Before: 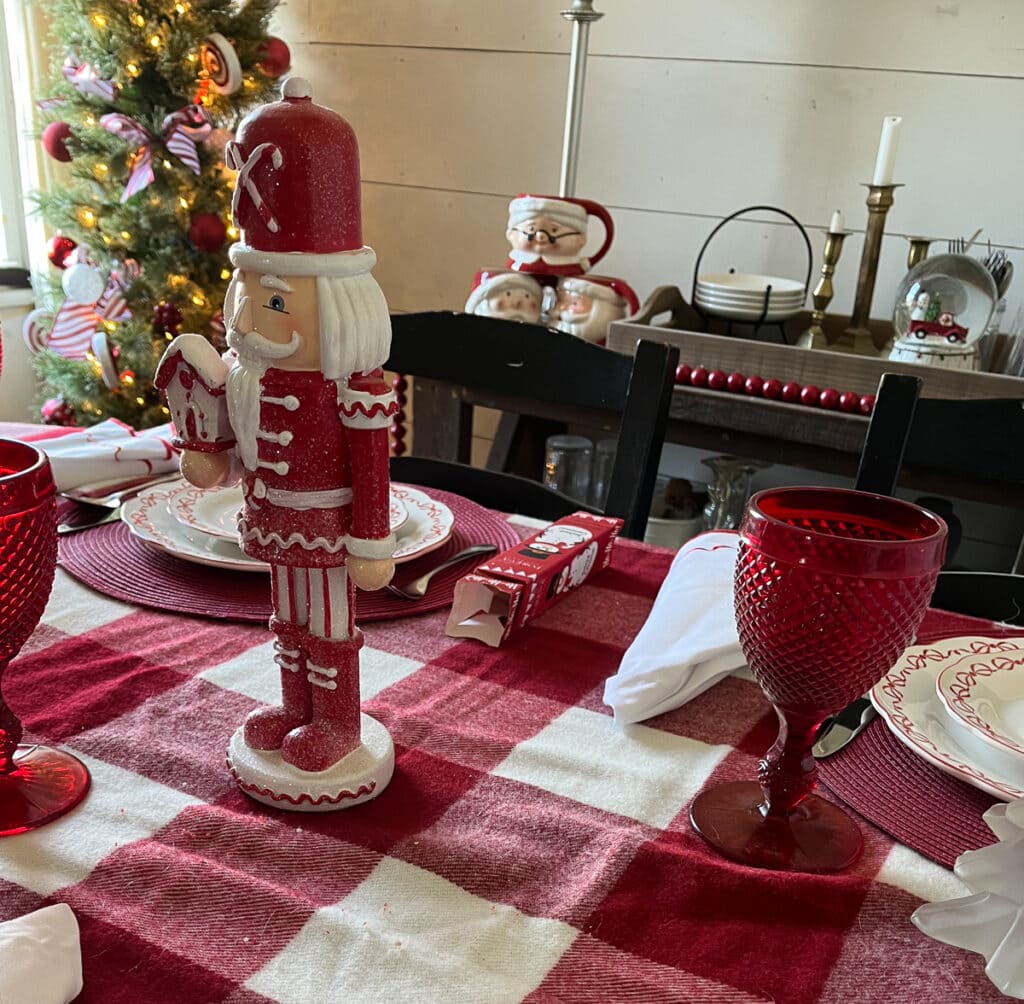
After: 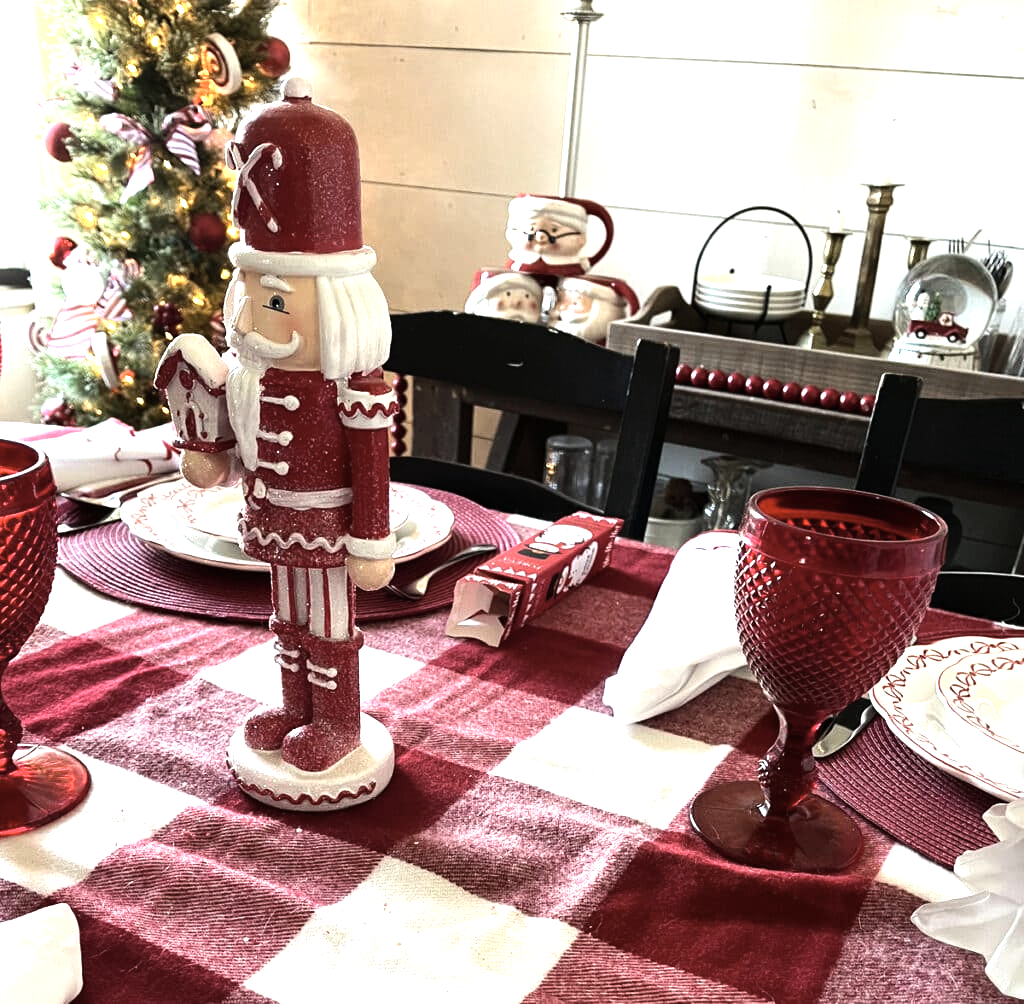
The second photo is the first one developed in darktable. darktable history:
exposure: black level correction 0, exposure 0.695 EV, compensate highlight preservation false
tone equalizer: -8 EV -0.746 EV, -7 EV -0.738 EV, -6 EV -0.571 EV, -5 EV -0.371 EV, -3 EV 0.368 EV, -2 EV 0.6 EV, -1 EV 0.69 EV, +0 EV 0.736 EV, edges refinement/feathering 500, mask exposure compensation -1.57 EV, preserve details no
color correction: highlights b* -0.061, saturation 0.786
